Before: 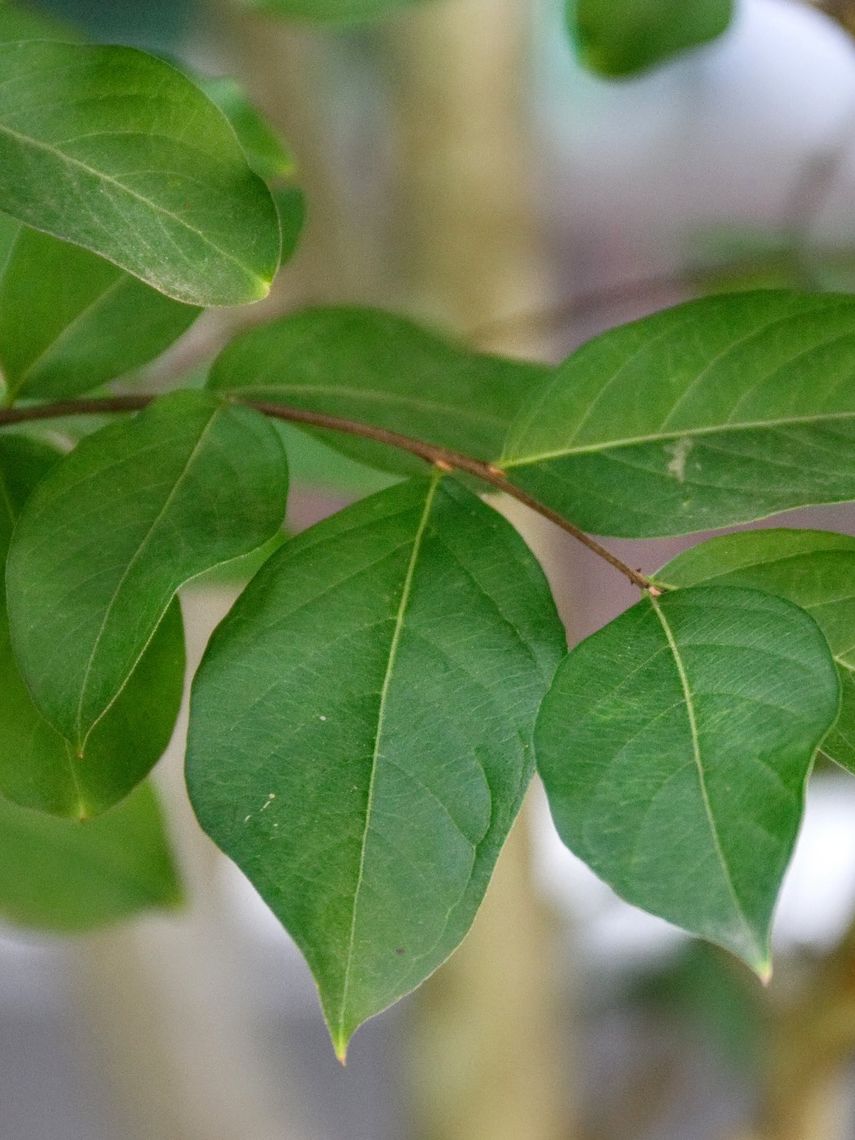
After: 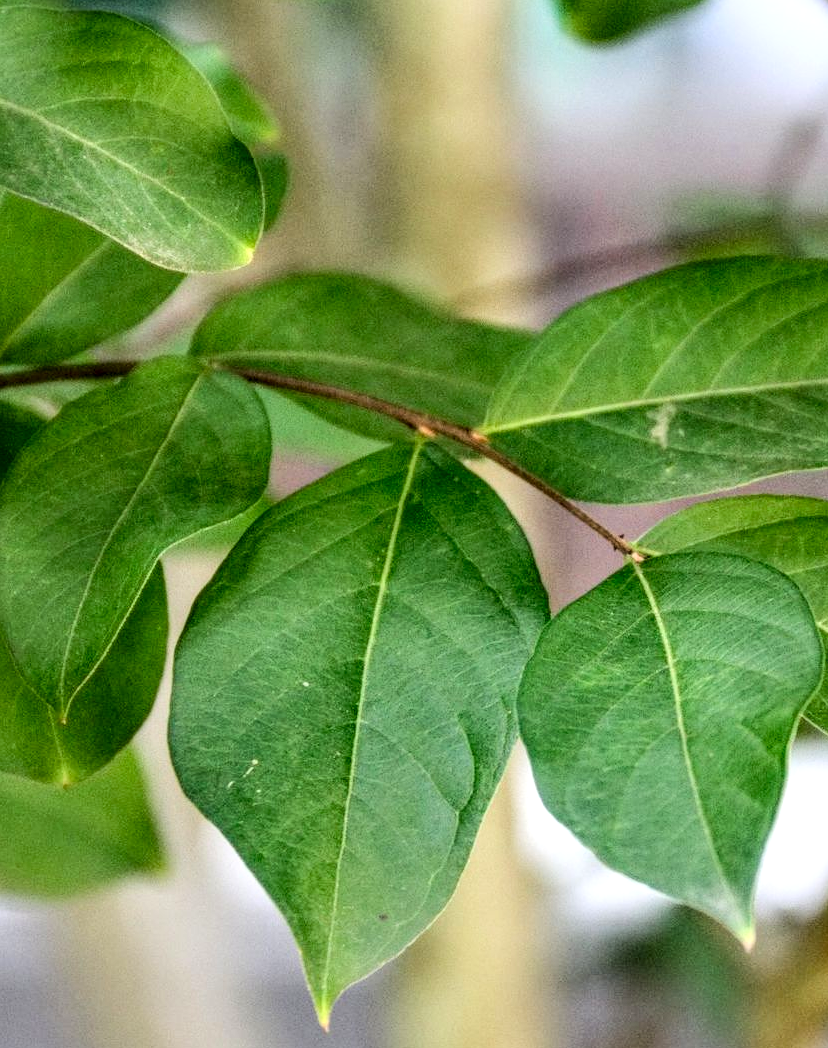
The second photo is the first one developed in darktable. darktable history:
local contrast: detail 139%
crop: left 2.094%, top 3.061%, right 1.019%, bottom 4.938%
base curve: curves: ch0 [(0, 0) (0.036, 0.025) (0.121, 0.166) (0.206, 0.329) (0.605, 0.79) (1, 1)]
exposure: black level correction 0.006, compensate highlight preservation false
